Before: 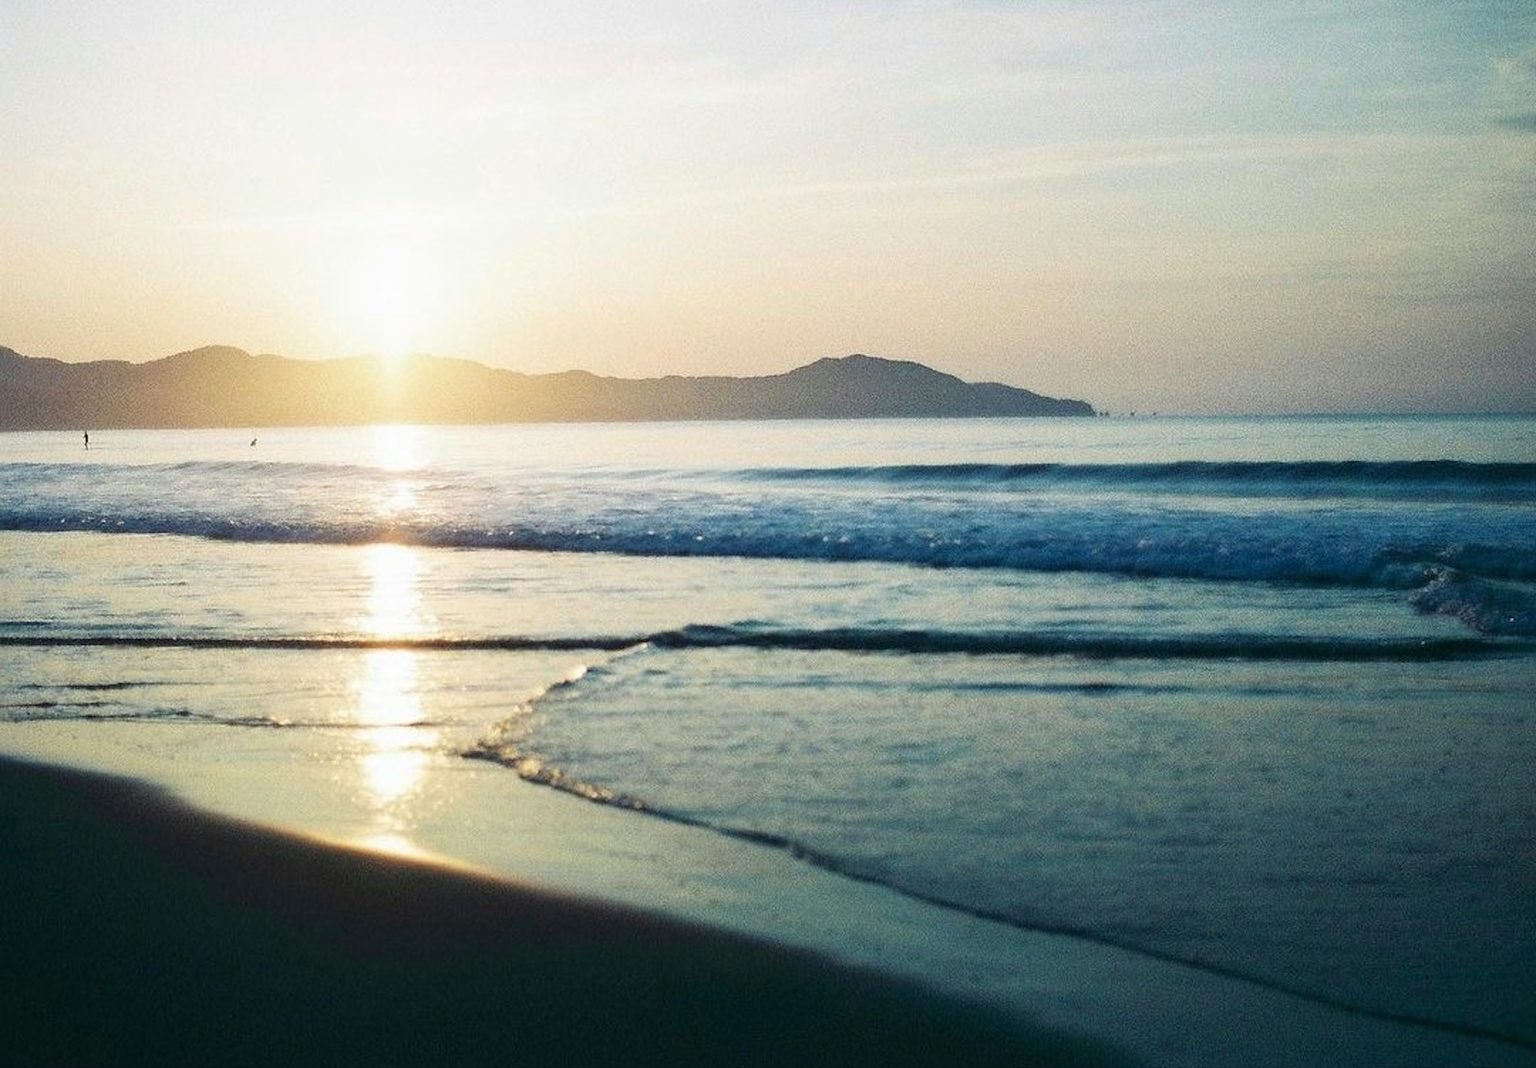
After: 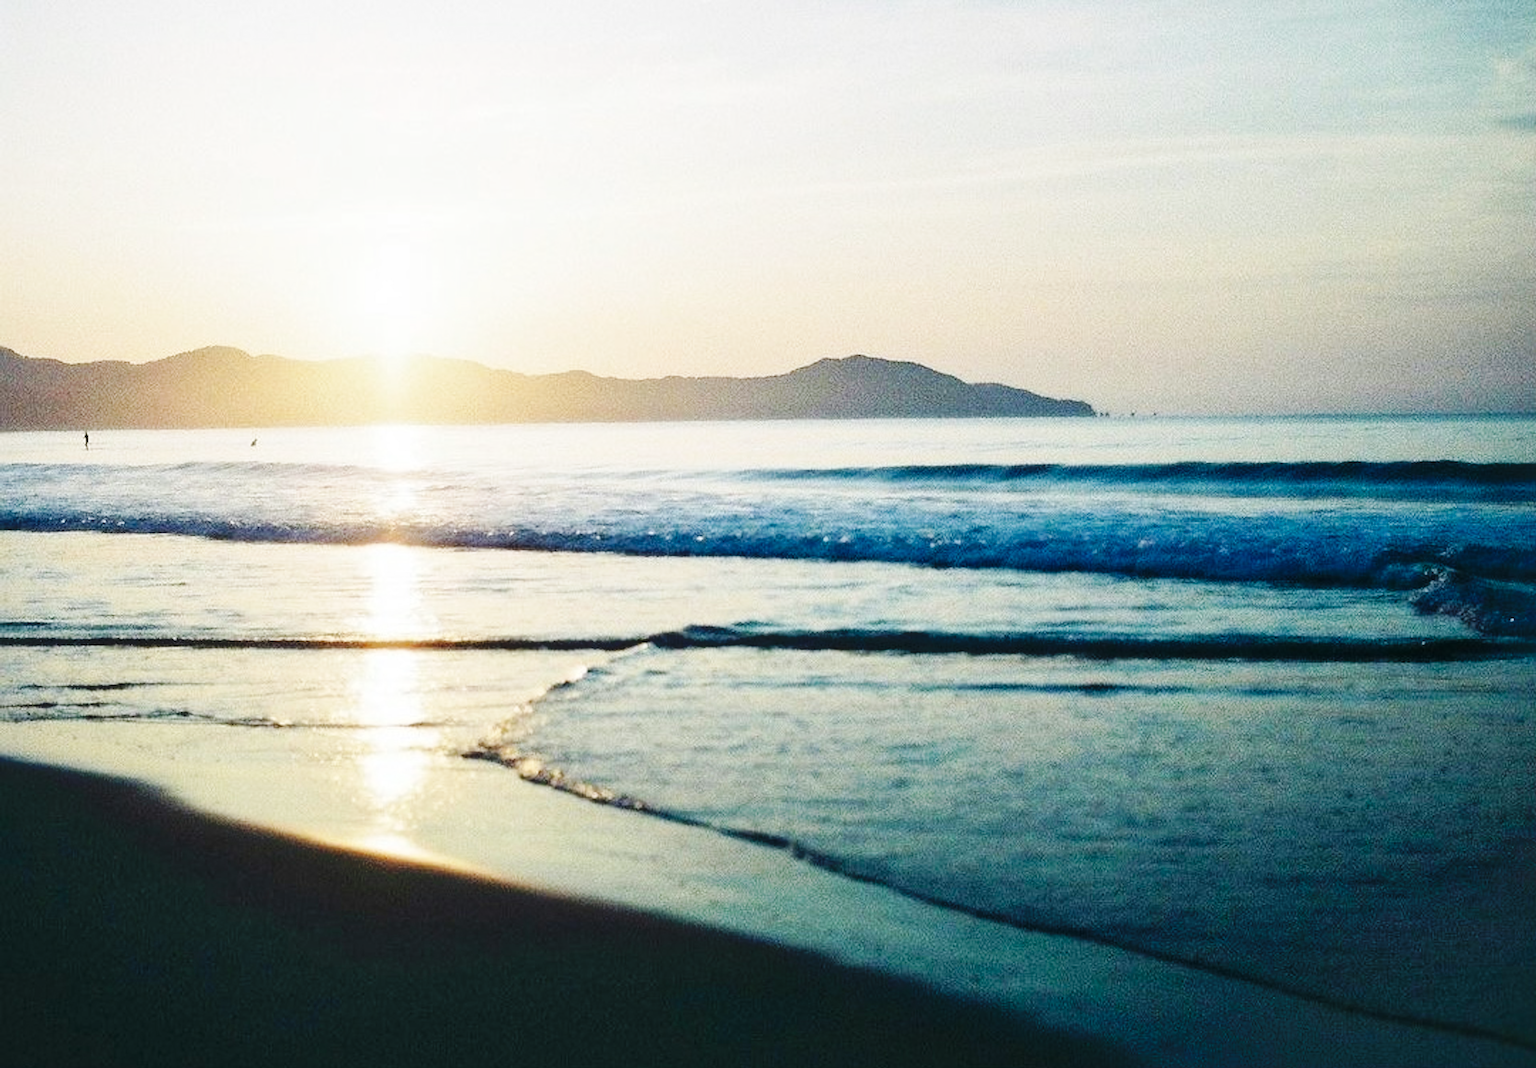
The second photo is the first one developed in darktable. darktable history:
shadows and highlights: shadows 62.66, white point adjustment 0.37, highlights -34.44, compress 83.82%
base curve: curves: ch0 [(0, 0) (0.036, 0.025) (0.121, 0.166) (0.206, 0.329) (0.605, 0.79) (1, 1)], preserve colors none
